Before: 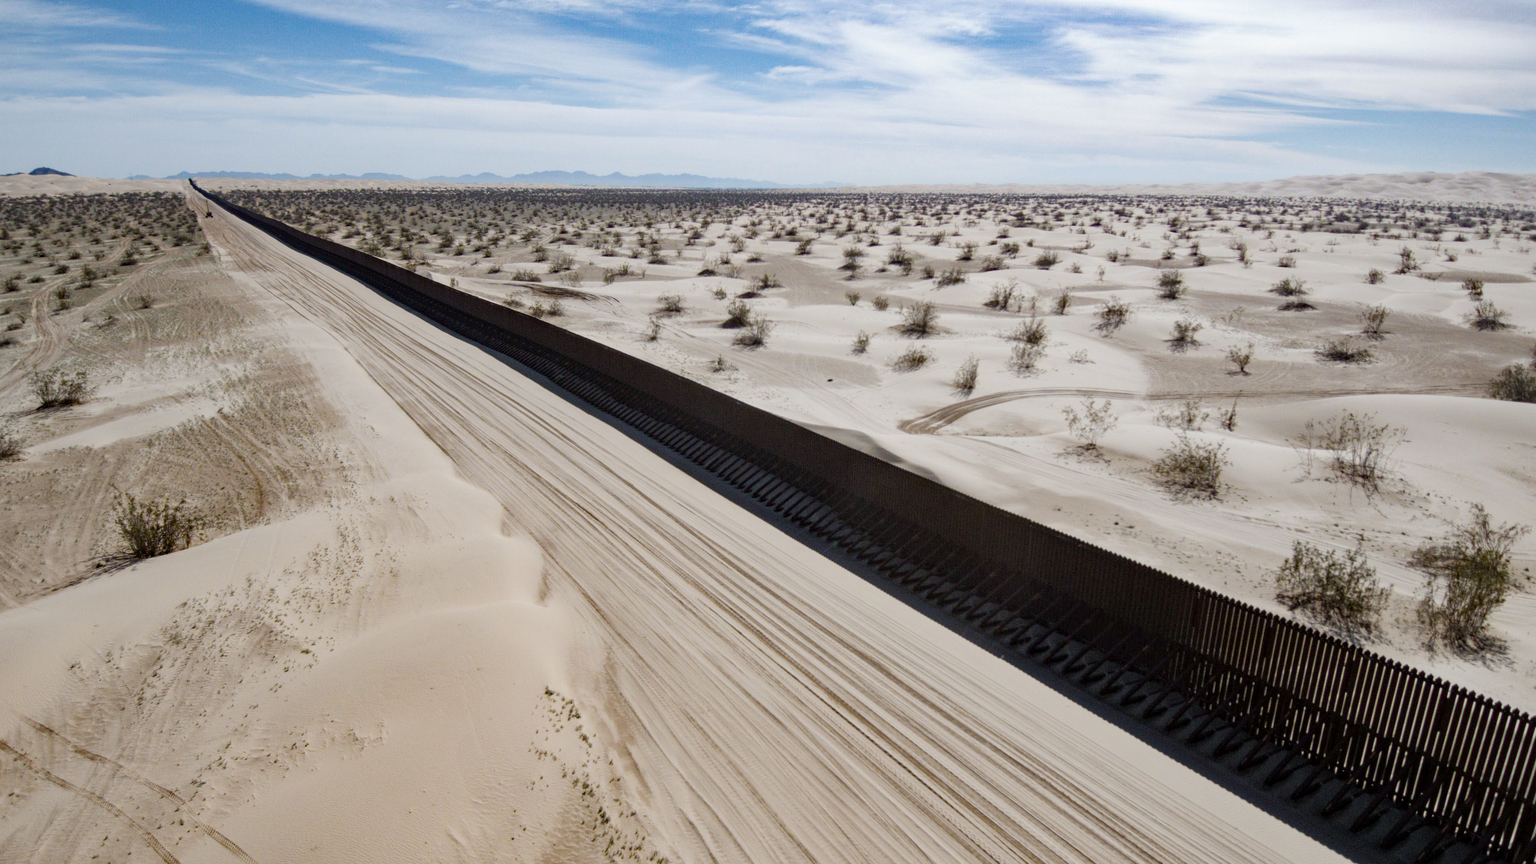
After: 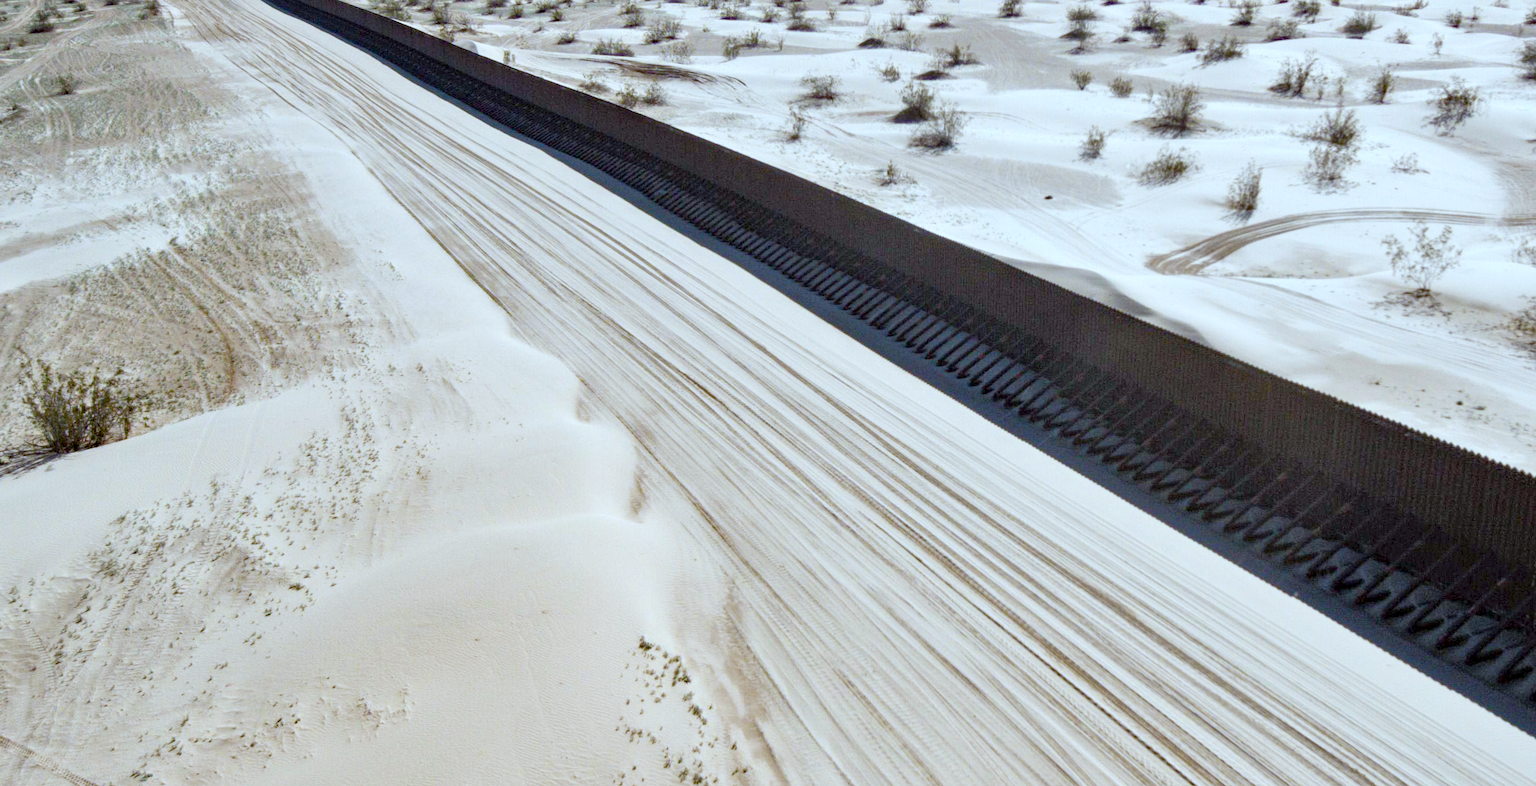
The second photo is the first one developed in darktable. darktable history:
color calibration: gray › normalize channels true, illuminant Planckian (black body), x 0.376, y 0.374, temperature 4117.68 K, gamut compression 0.016
tone equalizer: -8 EV 0.994 EV, -7 EV 0.967 EV, -6 EV 0.981 EV, -5 EV 1.01 EV, -4 EV 1.03 EV, -3 EV 0.731 EV, -2 EV 0.53 EV, -1 EV 0.251 EV
exposure: black level correction 0.001, exposure 0.5 EV, compensate exposure bias true, compensate highlight preservation false
crop: left 6.507%, top 28.104%, right 23.814%, bottom 8.448%
